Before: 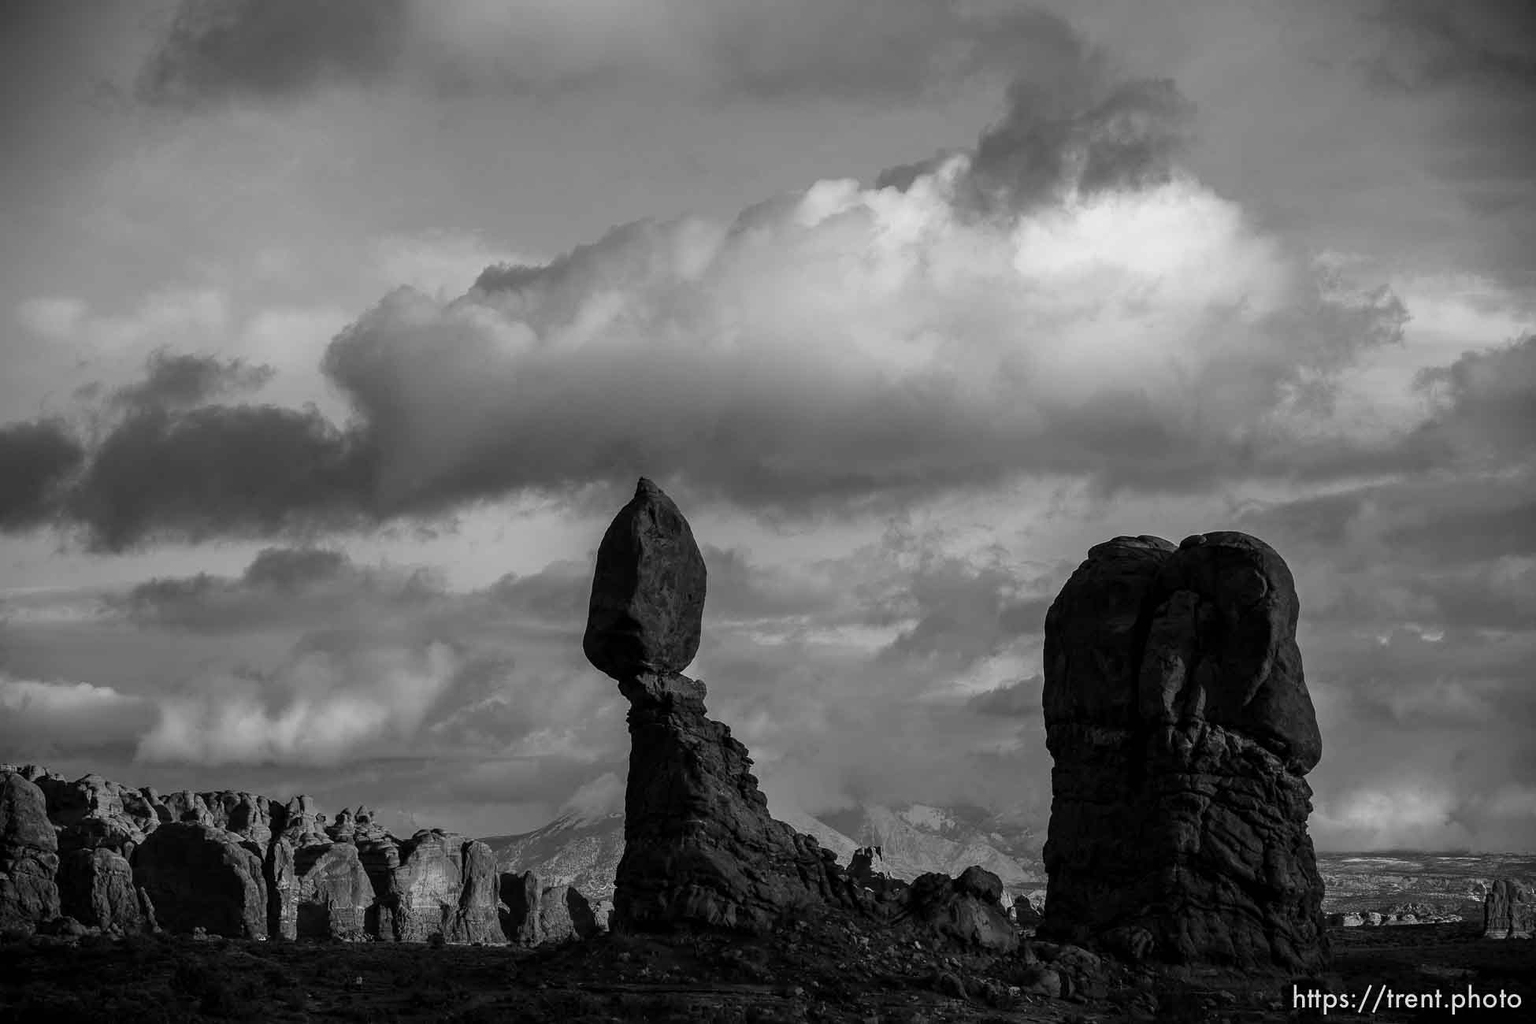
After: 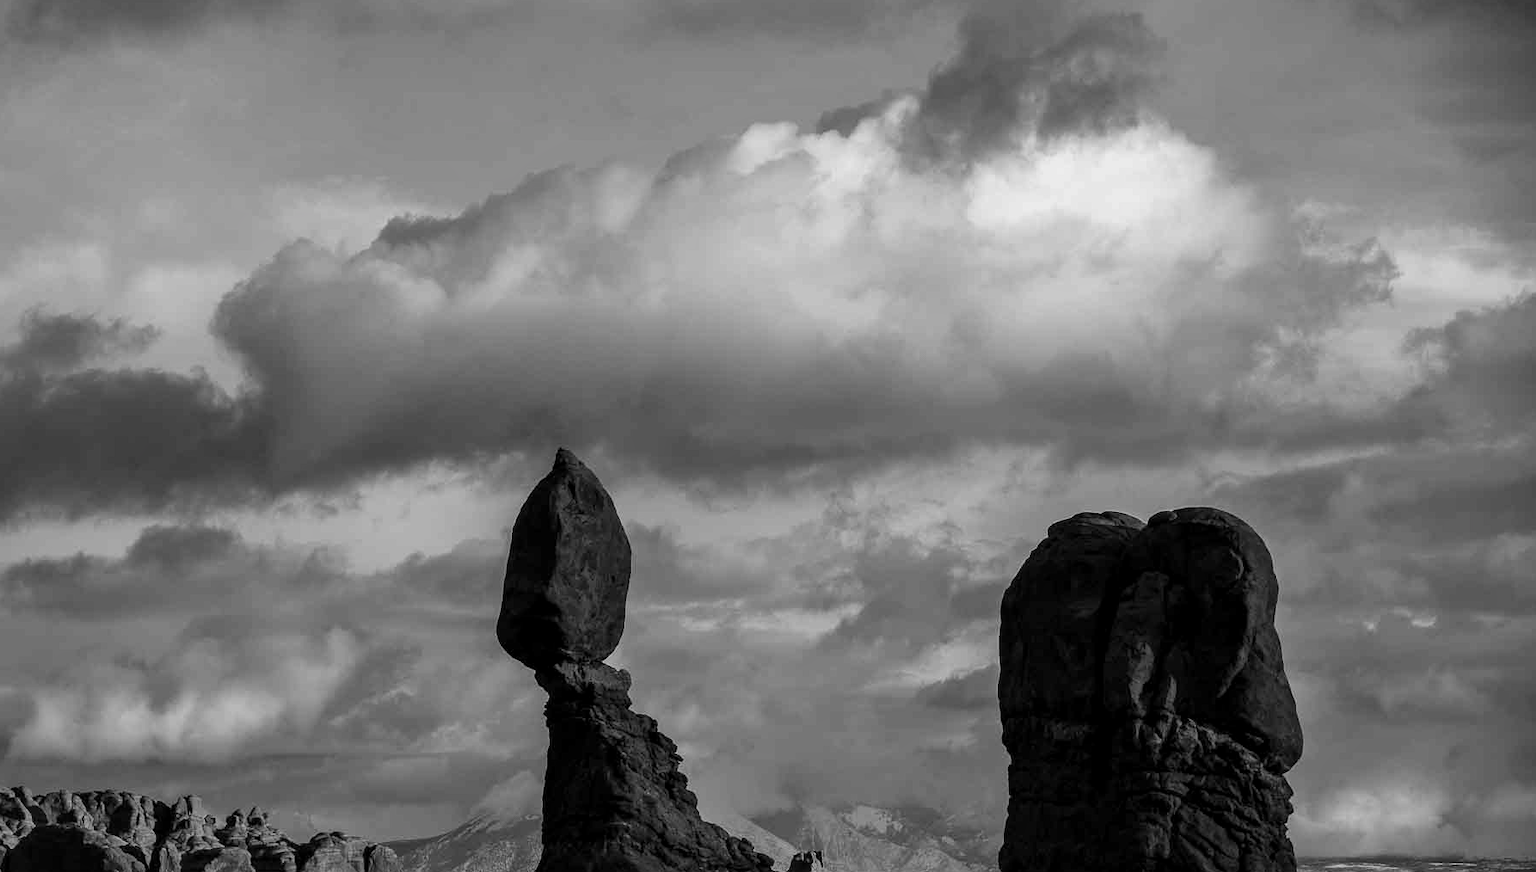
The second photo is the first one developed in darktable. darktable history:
crop: left 8.363%, top 6.599%, bottom 15.375%
local contrast: mode bilateral grid, contrast 20, coarseness 49, detail 120%, midtone range 0.2
